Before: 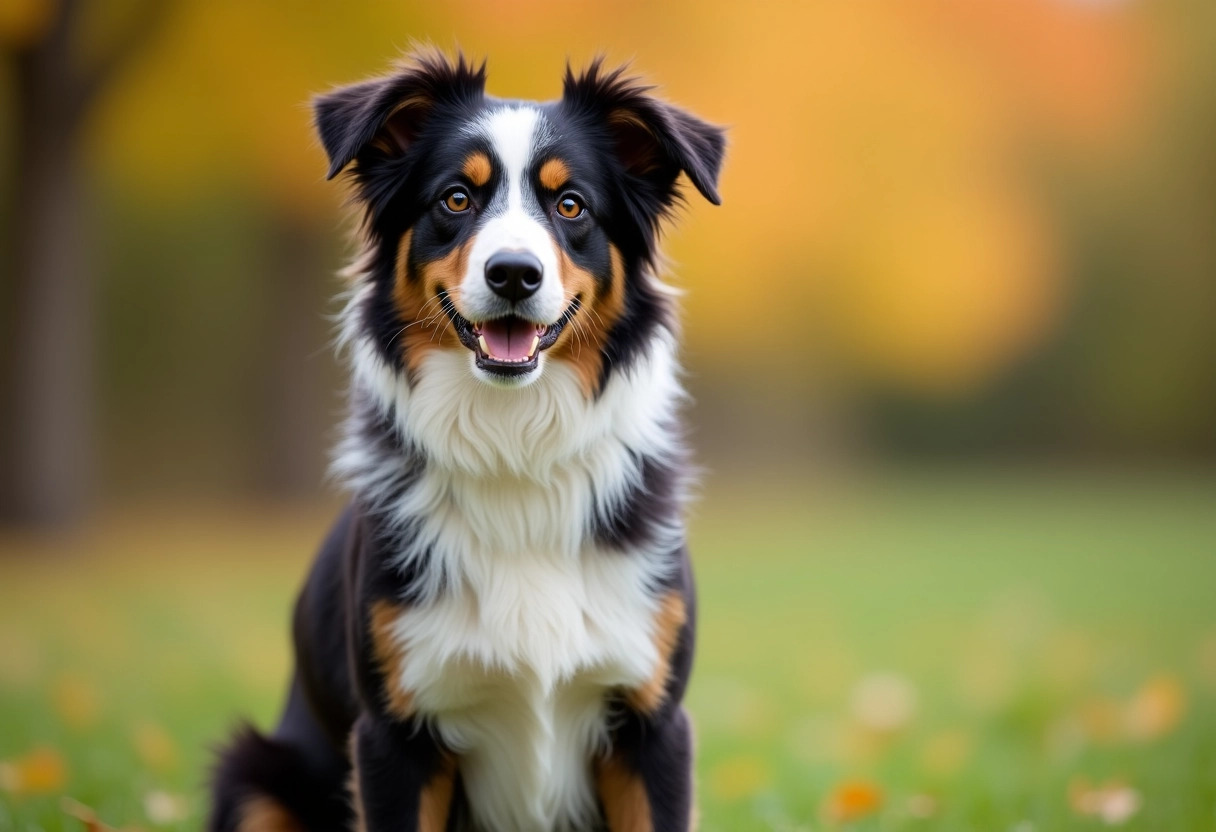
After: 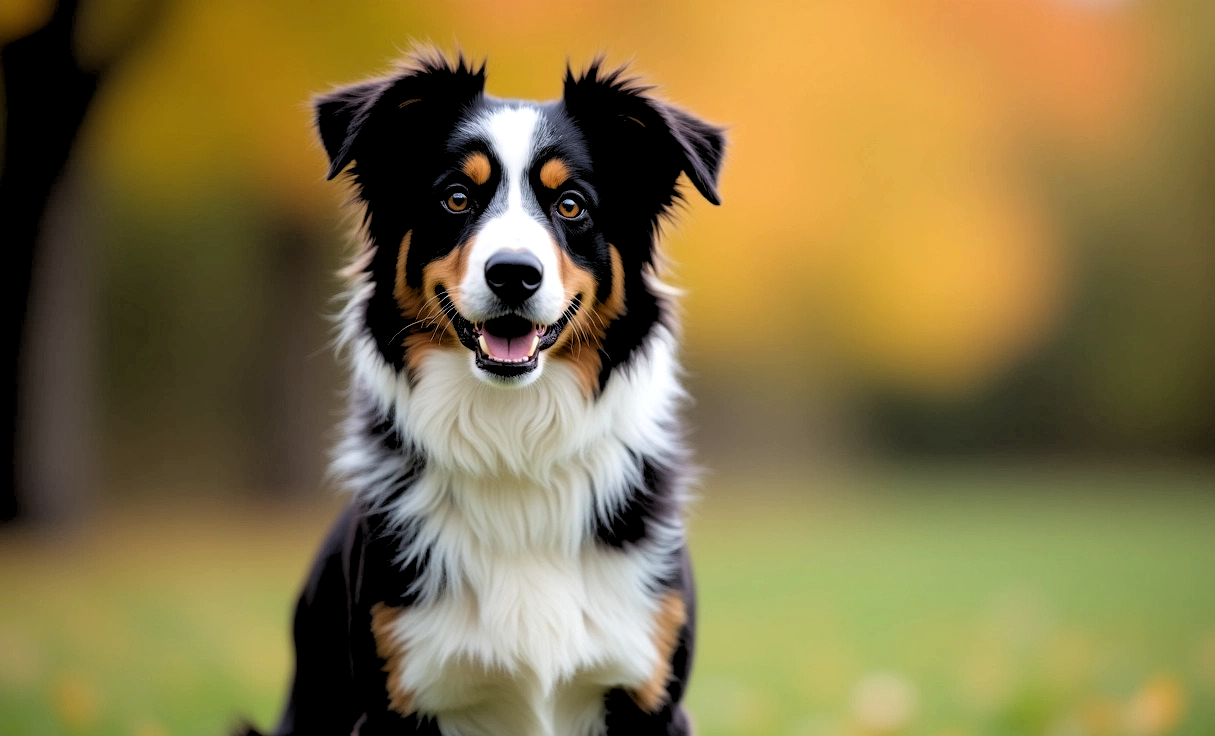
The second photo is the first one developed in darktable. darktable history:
rgb levels: levels [[0.034, 0.472, 0.904], [0, 0.5, 1], [0, 0.5, 1]]
crop and rotate: top 0%, bottom 11.49%
